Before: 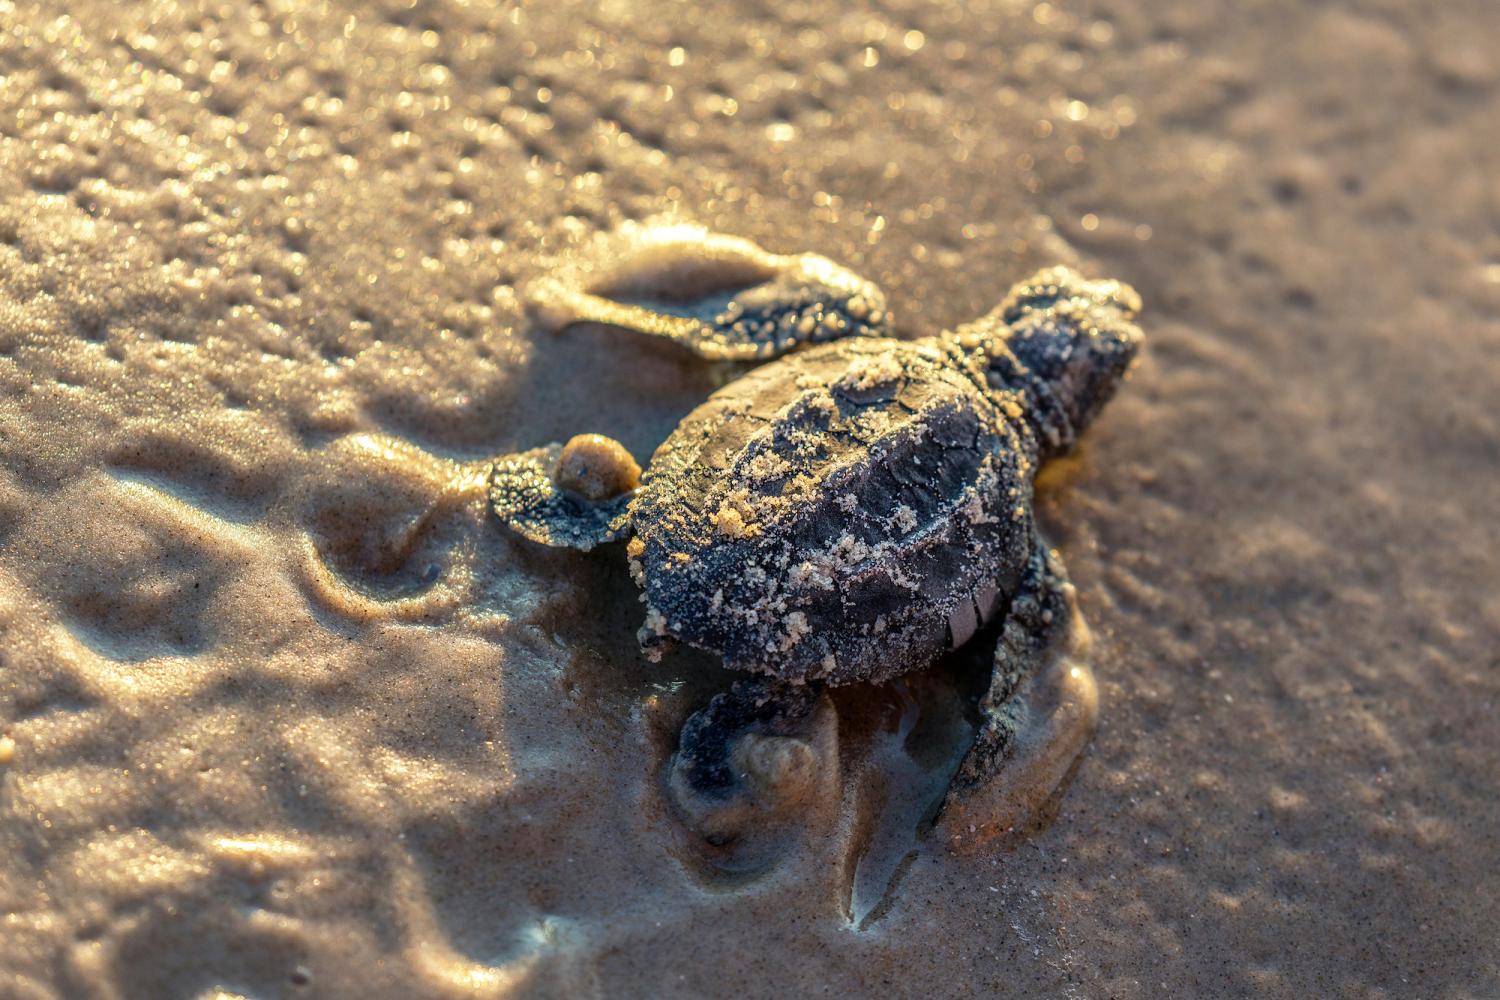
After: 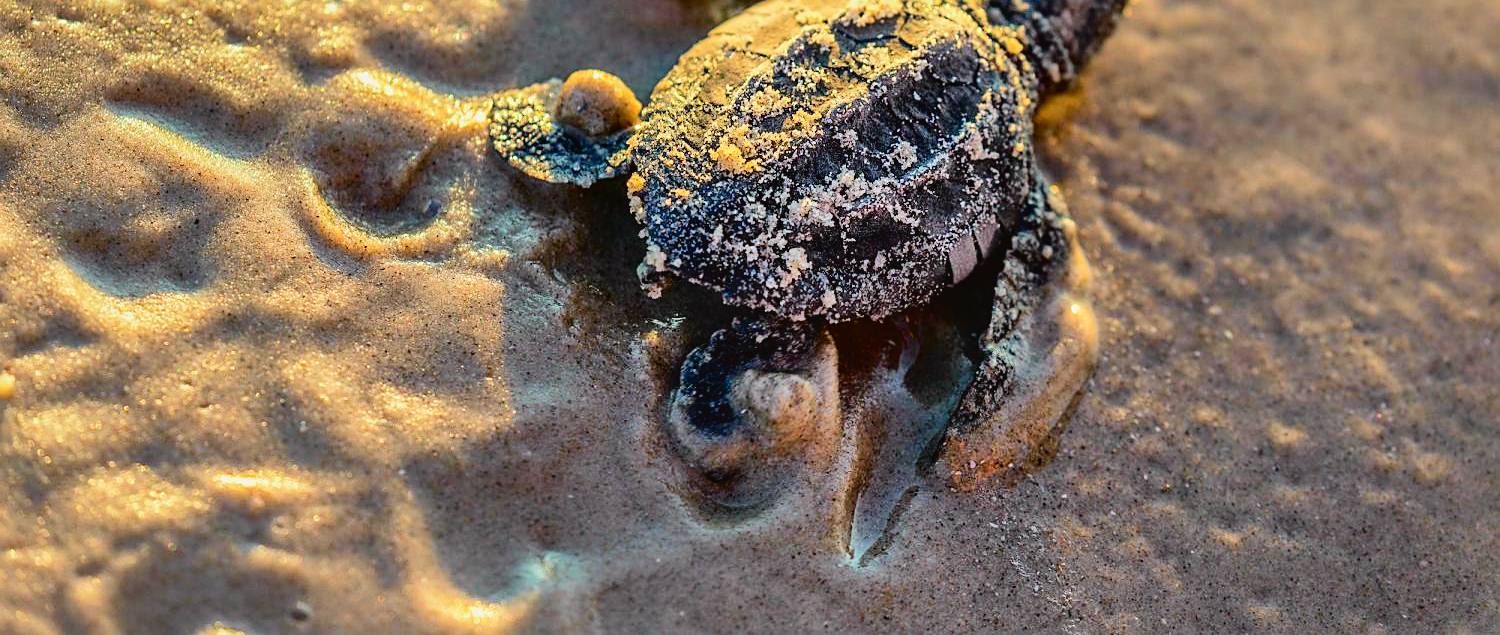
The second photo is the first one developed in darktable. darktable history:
tone curve: curves: ch0 [(0, 0.019) (0.066, 0.043) (0.189, 0.182) (0.359, 0.417) (0.485, 0.576) (0.656, 0.734) (0.851, 0.861) (0.997, 0.959)]; ch1 [(0, 0) (0.179, 0.123) (0.381, 0.36) (0.425, 0.41) (0.474, 0.472) (0.499, 0.501) (0.514, 0.517) (0.571, 0.584) (0.649, 0.677) (0.812, 0.856) (1, 1)]; ch2 [(0, 0) (0.246, 0.214) (0.421, 0.427) (0.459, 0.484) (0.5, 0.504) (0.518, 0.523) (0.529, 0.544) (0.56, 0.581) (0.617, 0.631) (0.744, 0.734) (0.867, 0.821) (0.993, 0.889)], color space Lab, independent channels, preserve colors none
white balance: emerald 1
sharpen: on, module defaults
shadows and highlights: shadows 75, highlights -60.85, soften with gaussian
crop and rotate: top 36.435%
color balance rgb: perceptual saturation grading › global saturation 30%, global vibrance 20%
